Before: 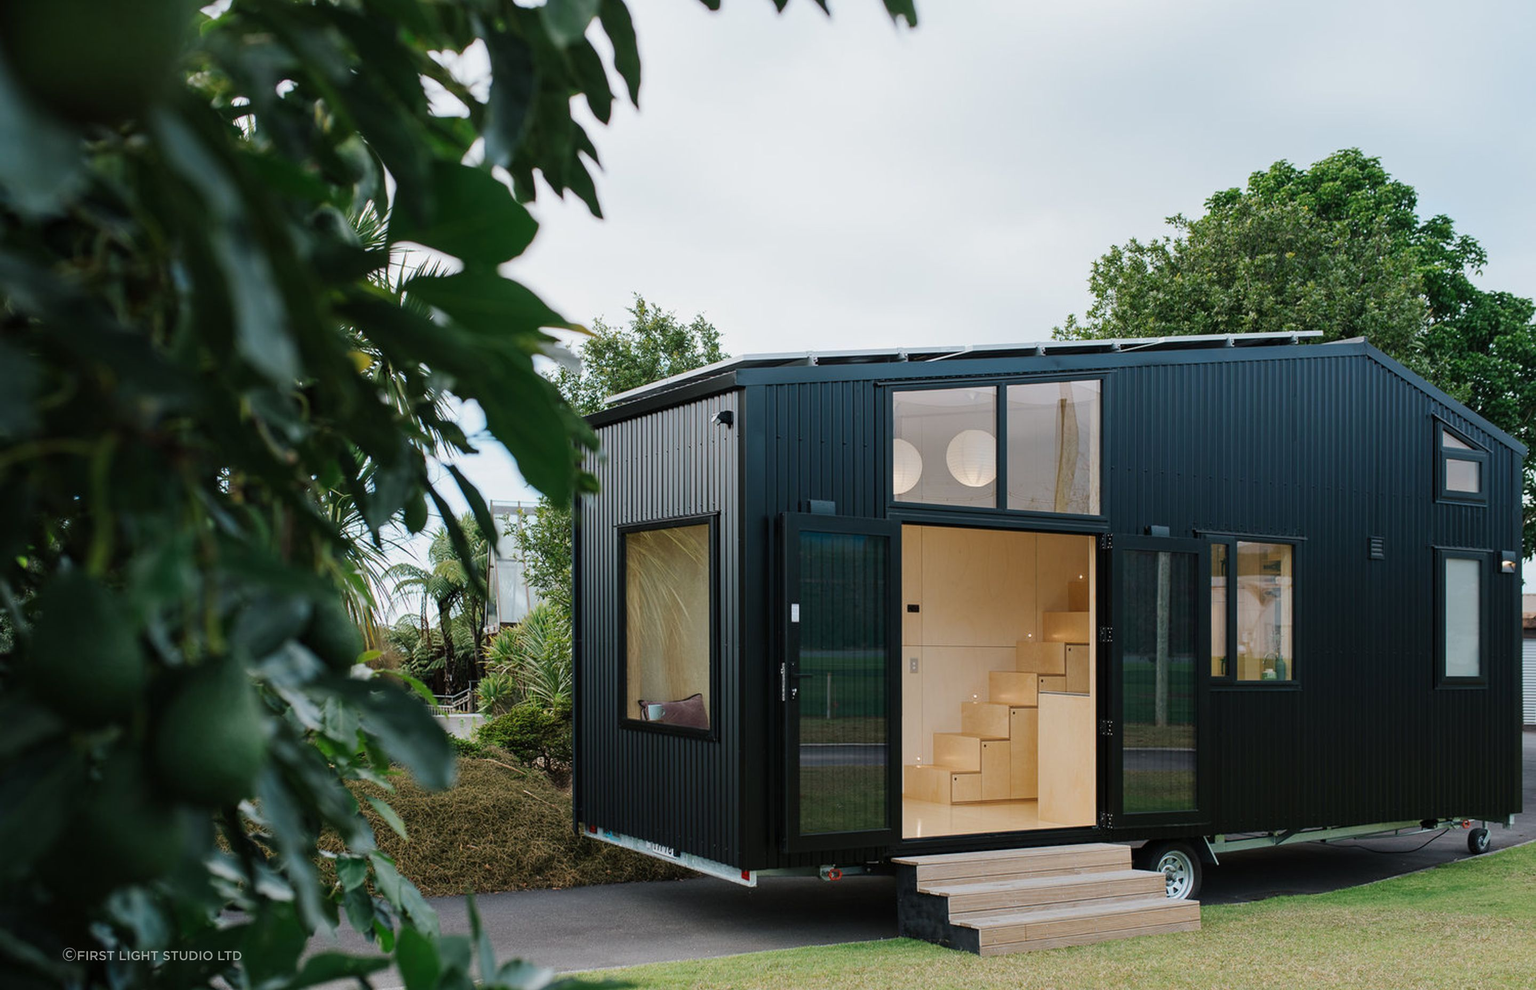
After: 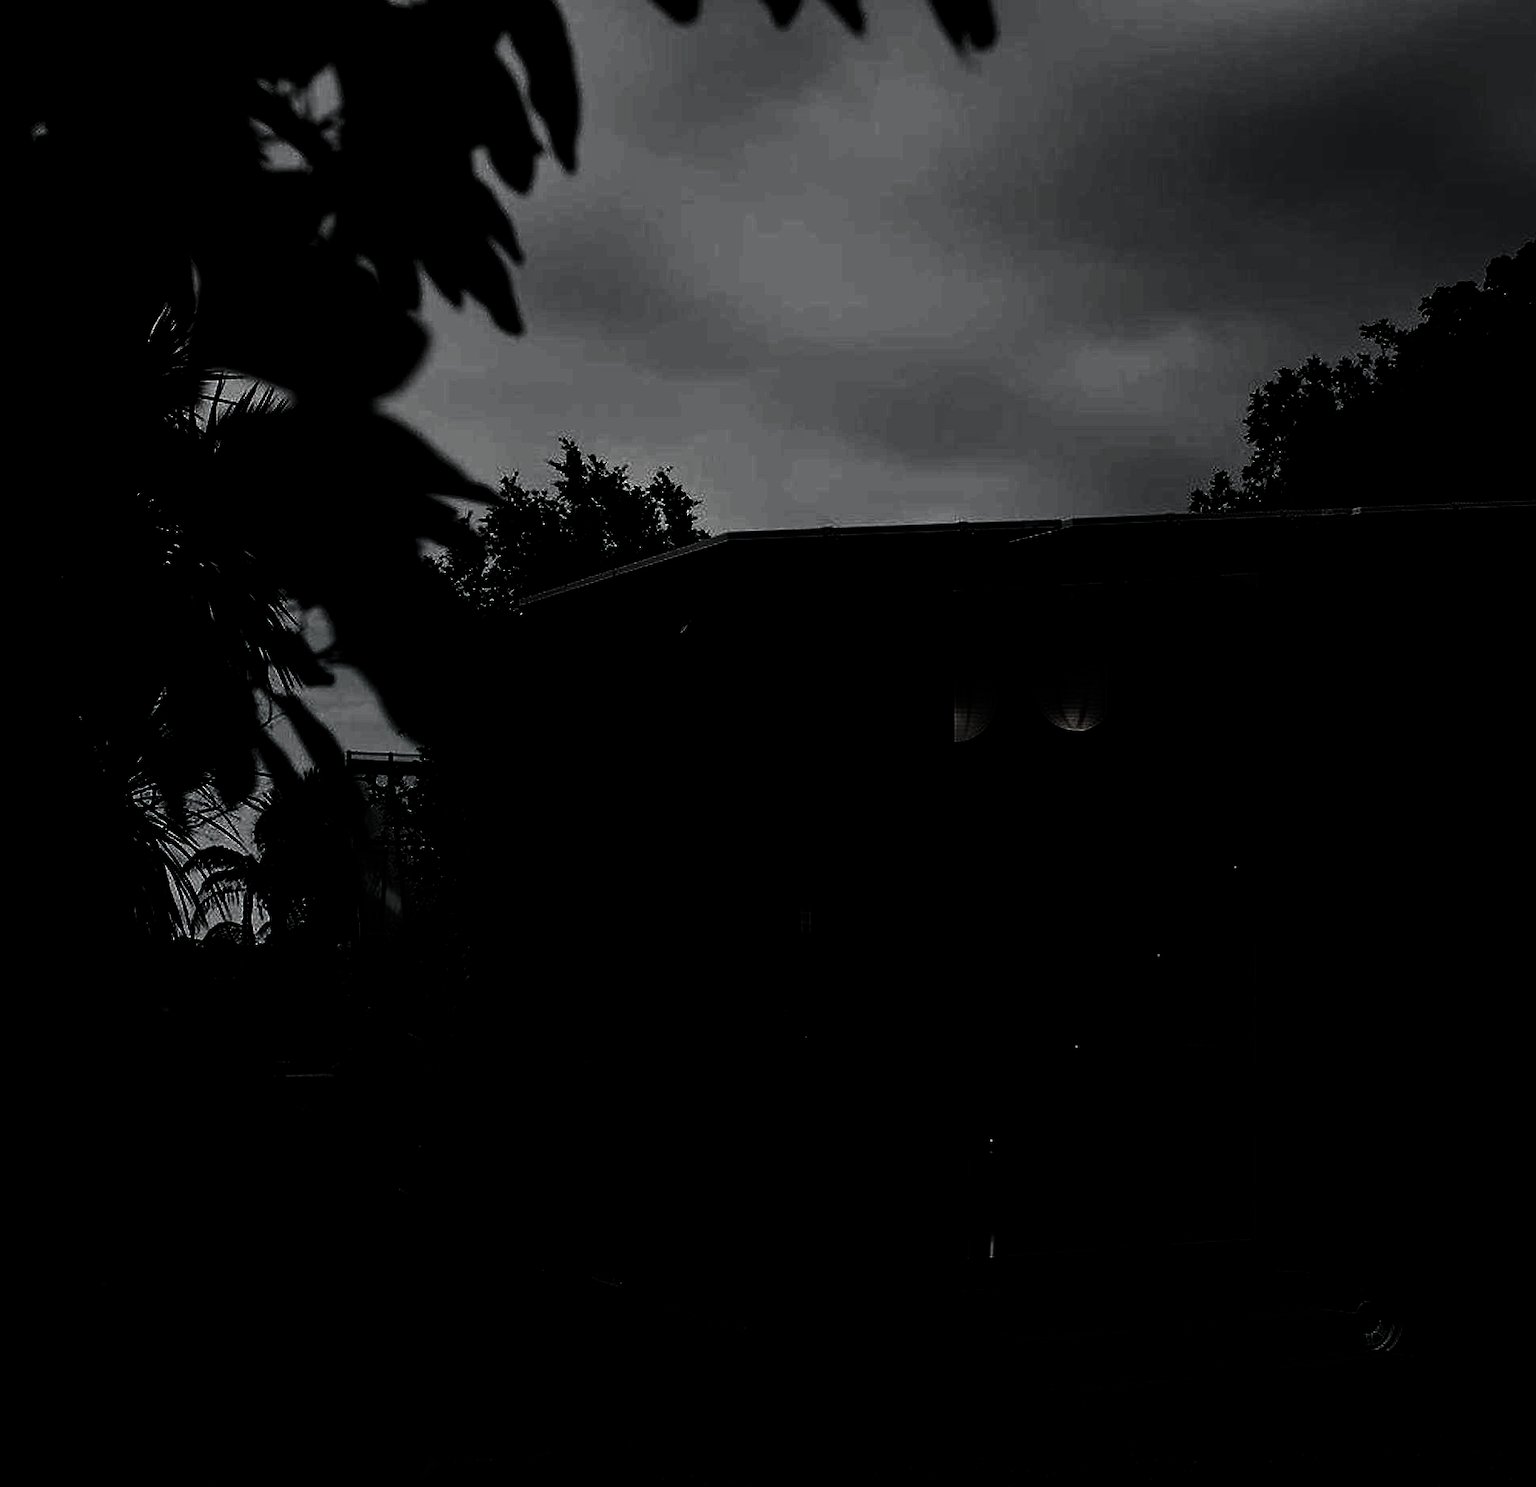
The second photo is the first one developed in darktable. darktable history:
tone curve: curves: ch0 [(0, 0) (0.003, 0) (0.011, 0) (0.025, 0) (0.044, 0.006) (0.069, 0.024) (0.1, 0.038) (0.136, 0.052) (0.177, 0.08) (0.224, 0.112) (0.277, 0.145) (0.335, 0.206) (0.399, 0.284) (0.468, 0.372) (0.543, 0.477) (0.623, 0.593) (0.709, 0.717) (0.801, 0.815) (0.898, 0.92) (1, 1)], preserve colors none
crop: left 16.899%, right 16.556%
levels: levels [0.721, 0.937, 0.997]
